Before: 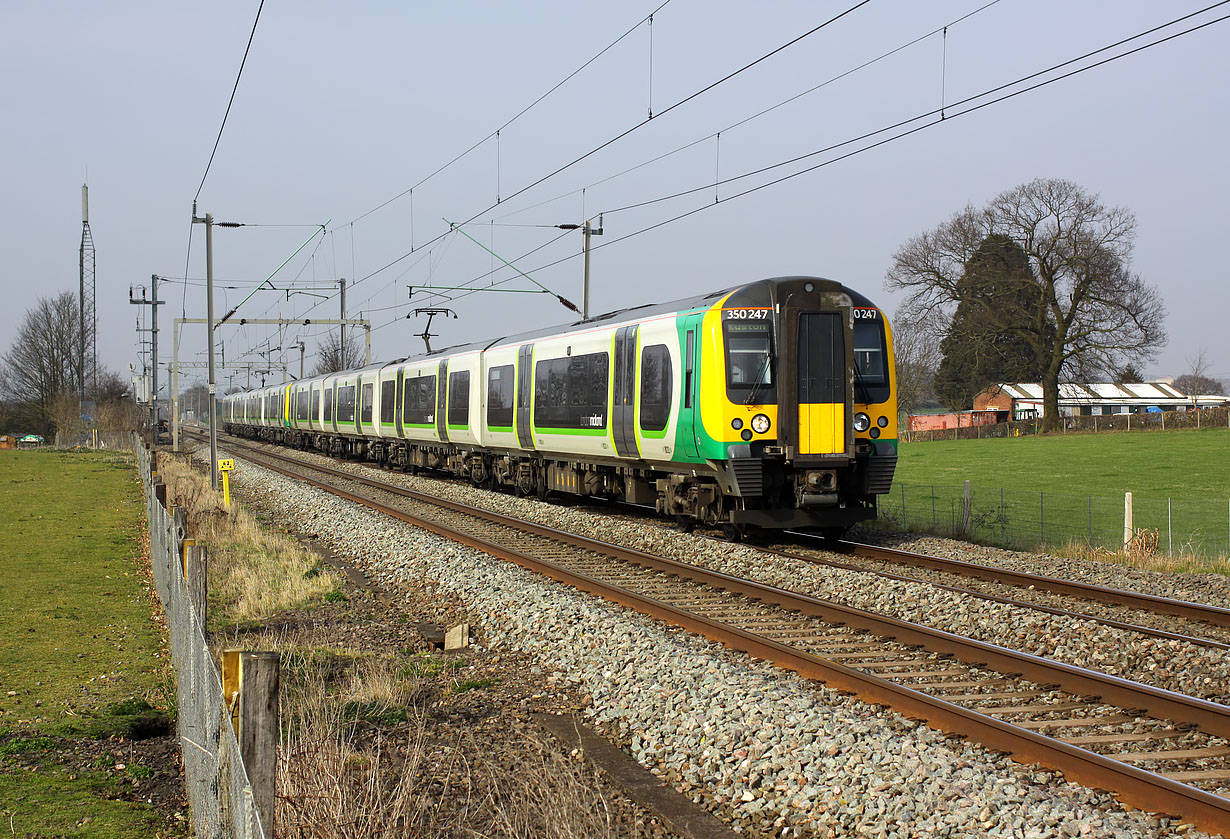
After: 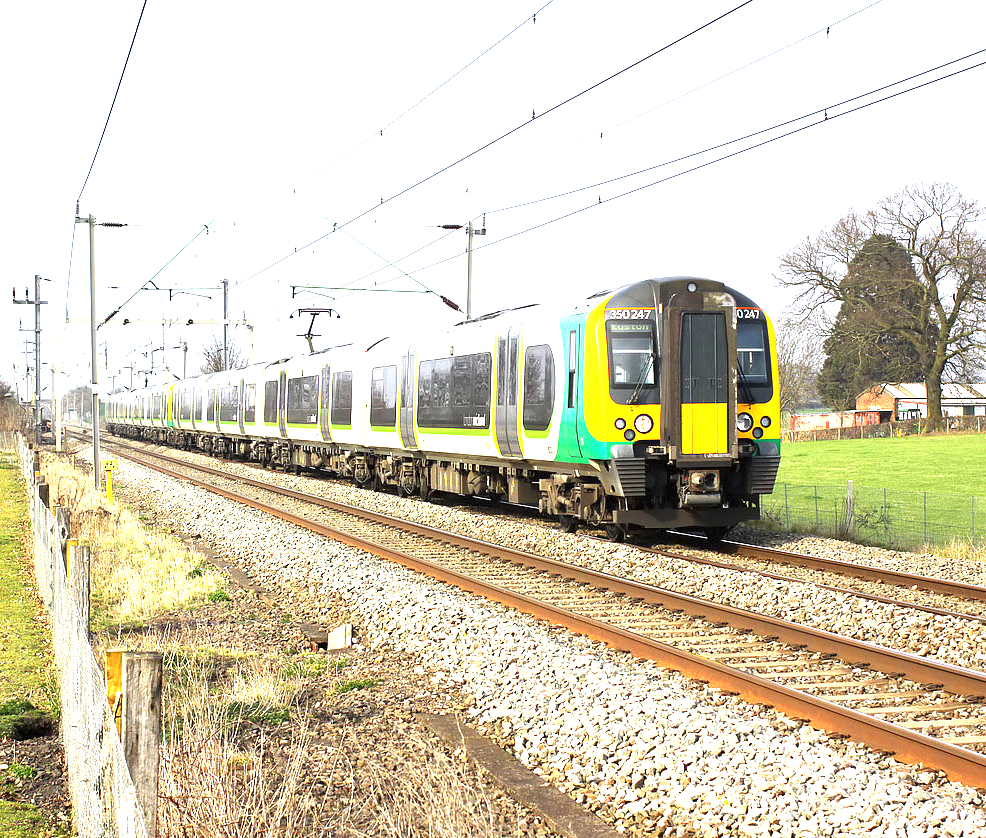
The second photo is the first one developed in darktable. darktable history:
crop and rotate: left 9.527%, right 10.295%
exposure: black level correction 0, exposure 1.983 EV, compensate exposure bias true, compensate highlight preservation false
